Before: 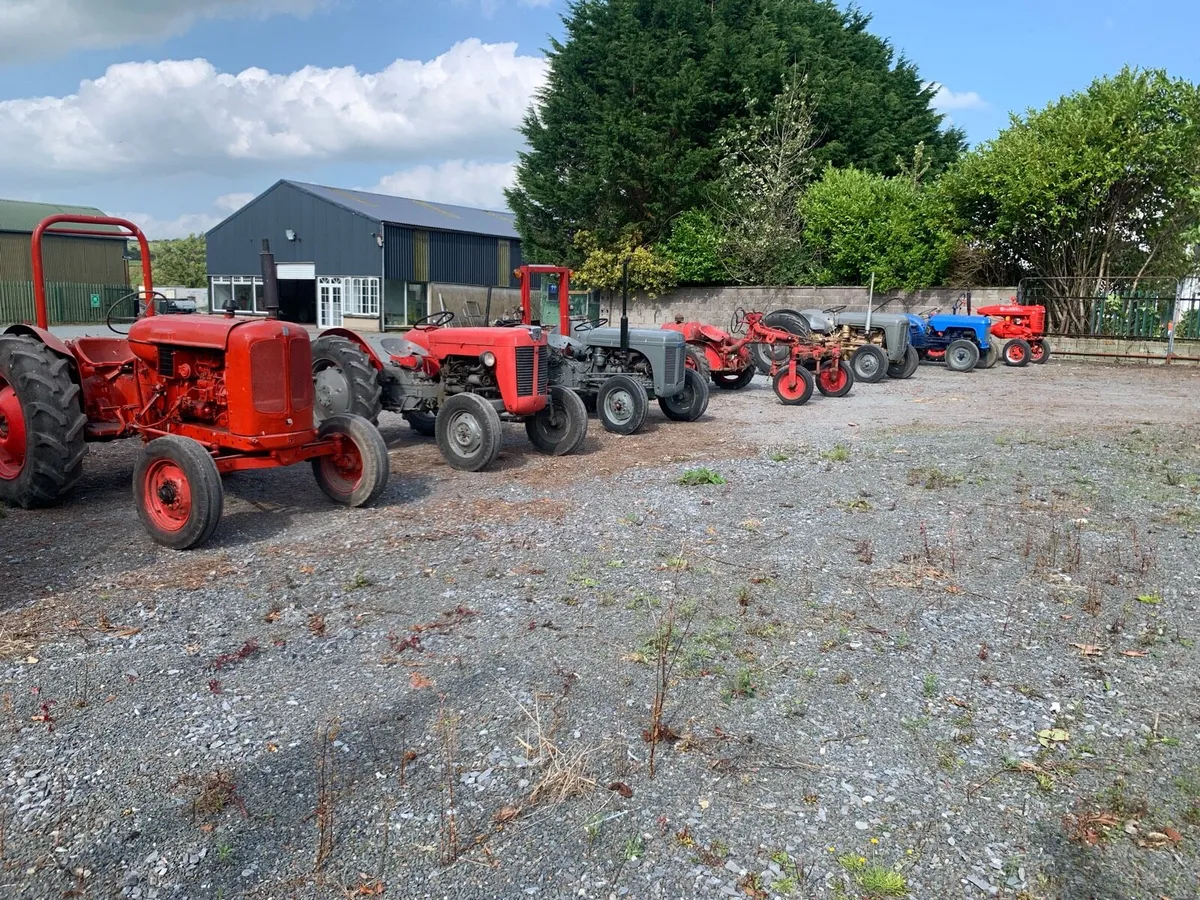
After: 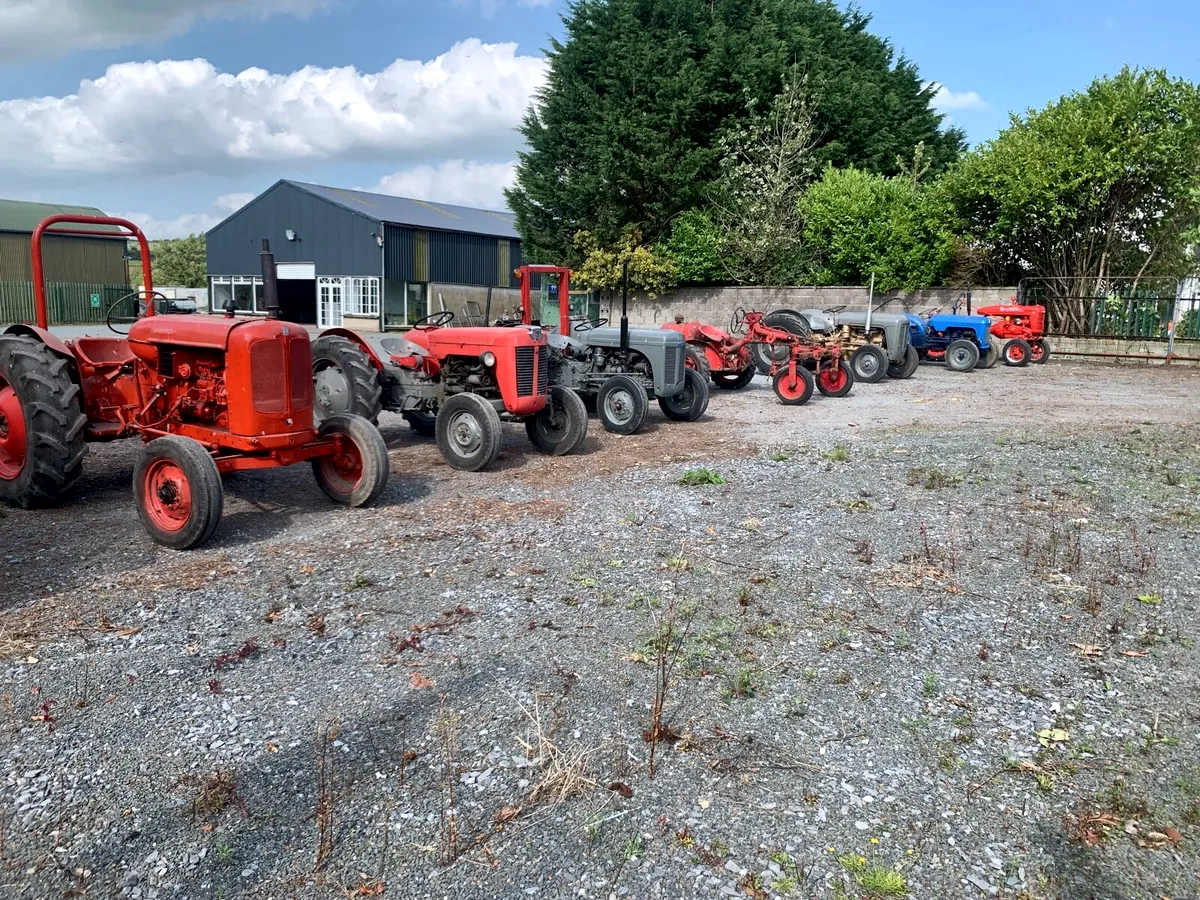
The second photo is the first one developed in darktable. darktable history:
local contrast: mode bilateral grid, contrast 19, coarseness 49, detail 157%, midtone range 0.2
